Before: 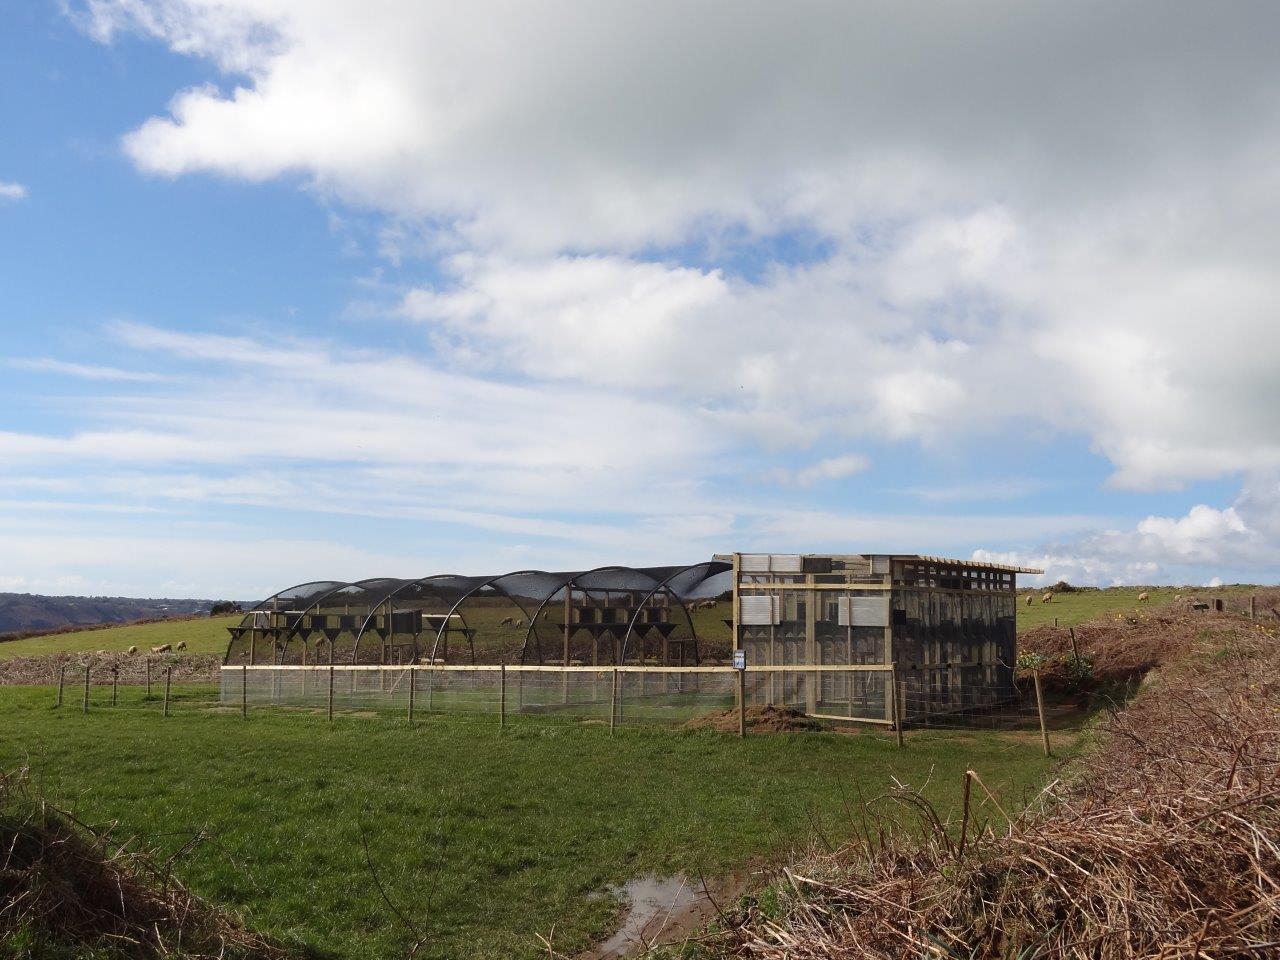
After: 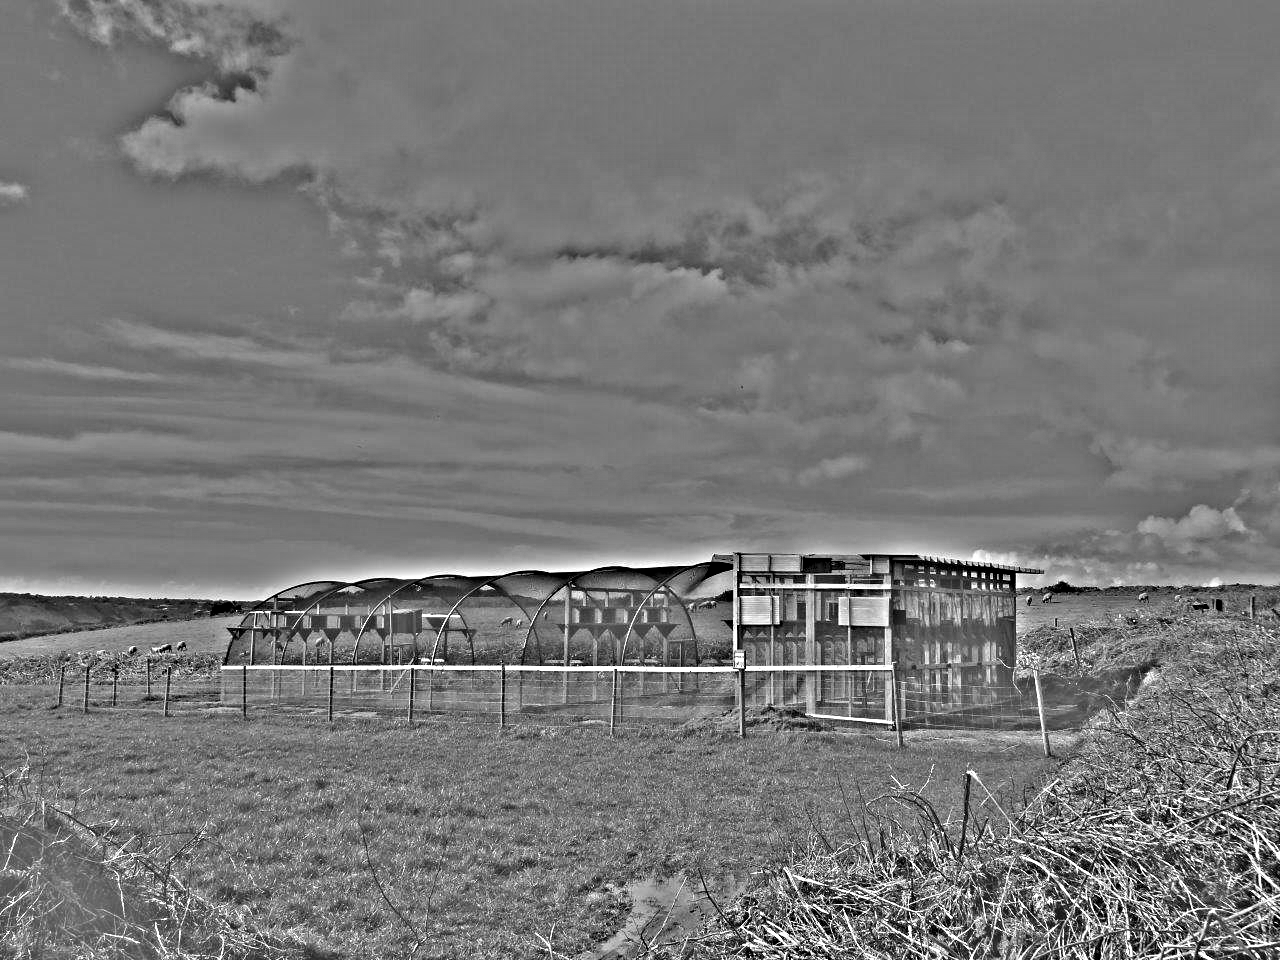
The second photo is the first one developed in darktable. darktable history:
color zones: curves: ch1 [(0.29, 0.492) (0.373, 0.185) (0.509, 0.481)]; ch2 [(0.25, 0.462) (0.749, 0.457)], mix 40.67%
white balance: emerald 1
highpass: on, module defaults
